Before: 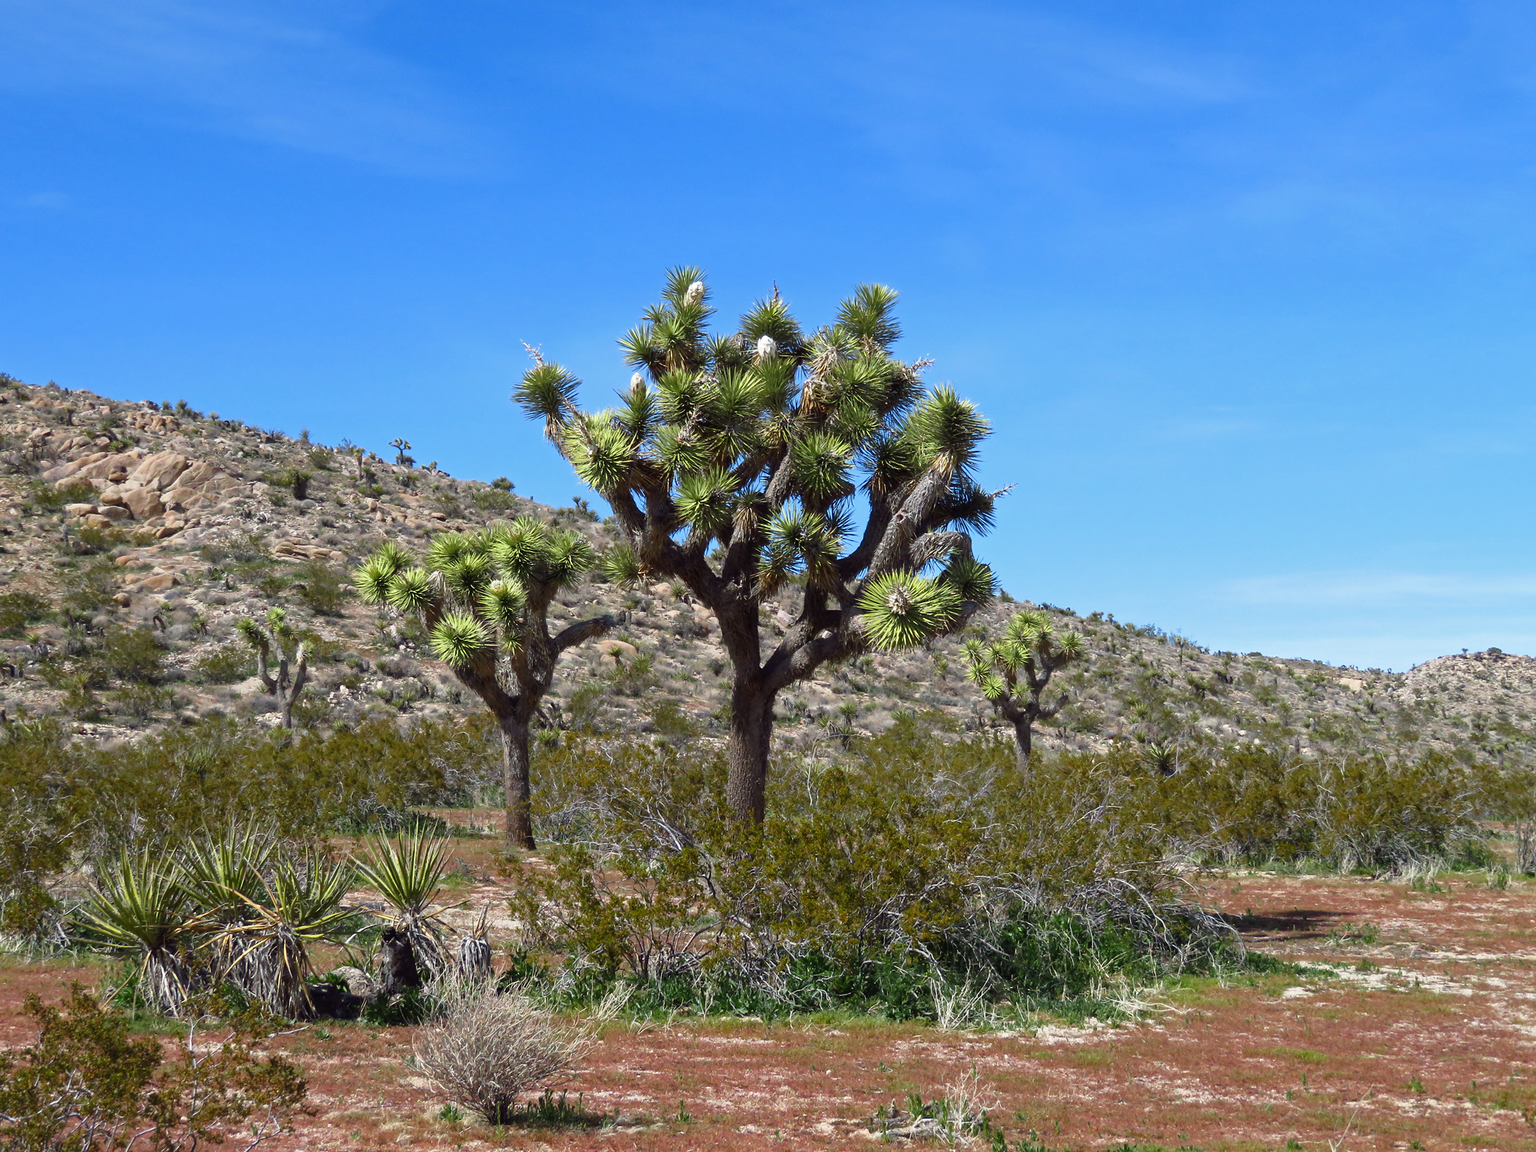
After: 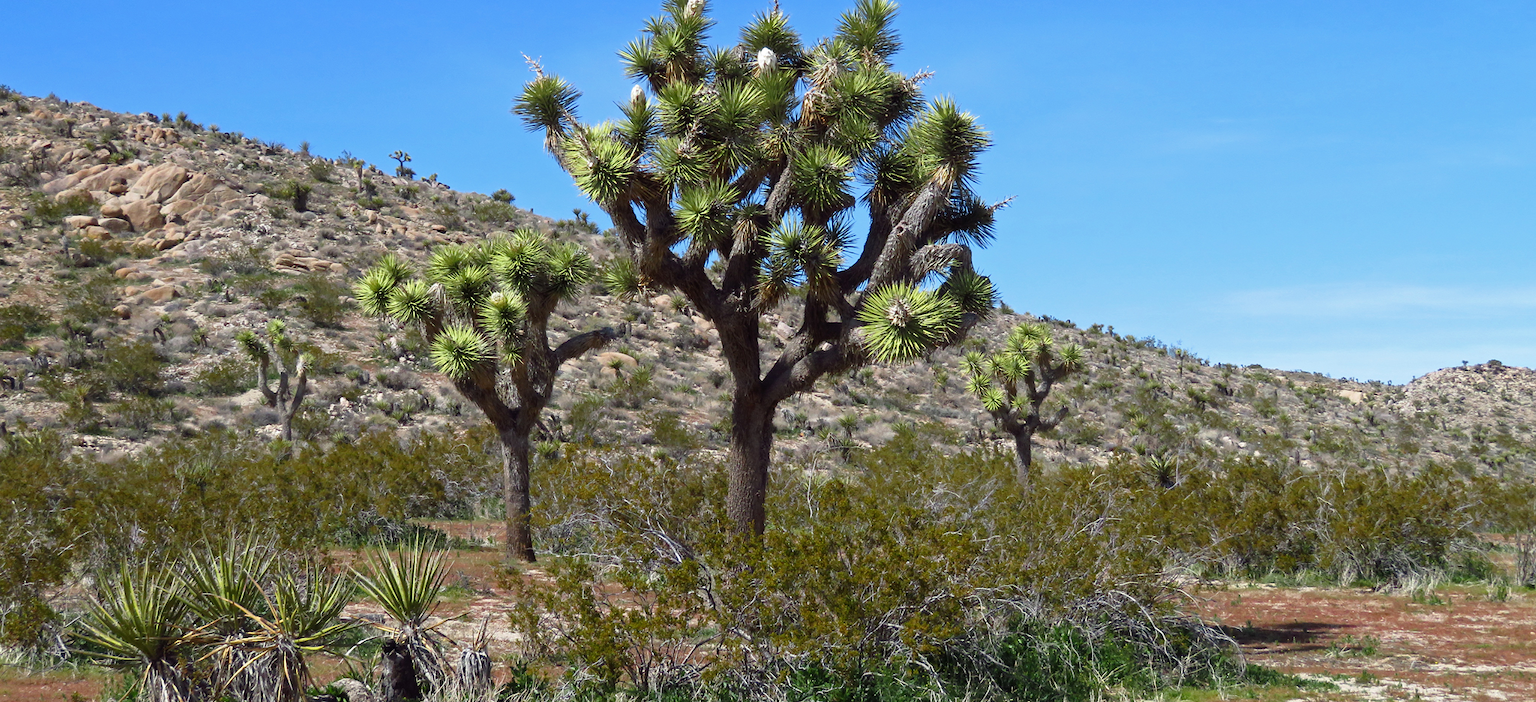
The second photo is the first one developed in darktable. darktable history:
crop and rotate: top 25.028%, bottom 13.943%
